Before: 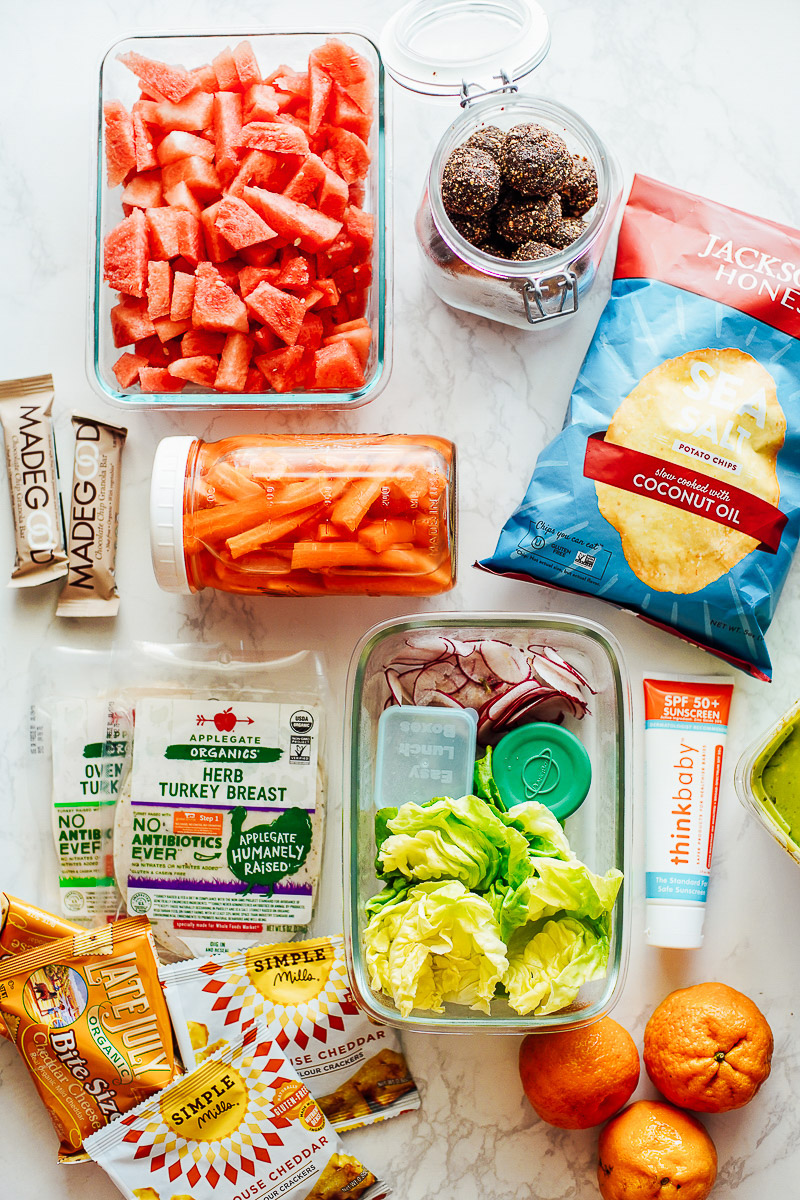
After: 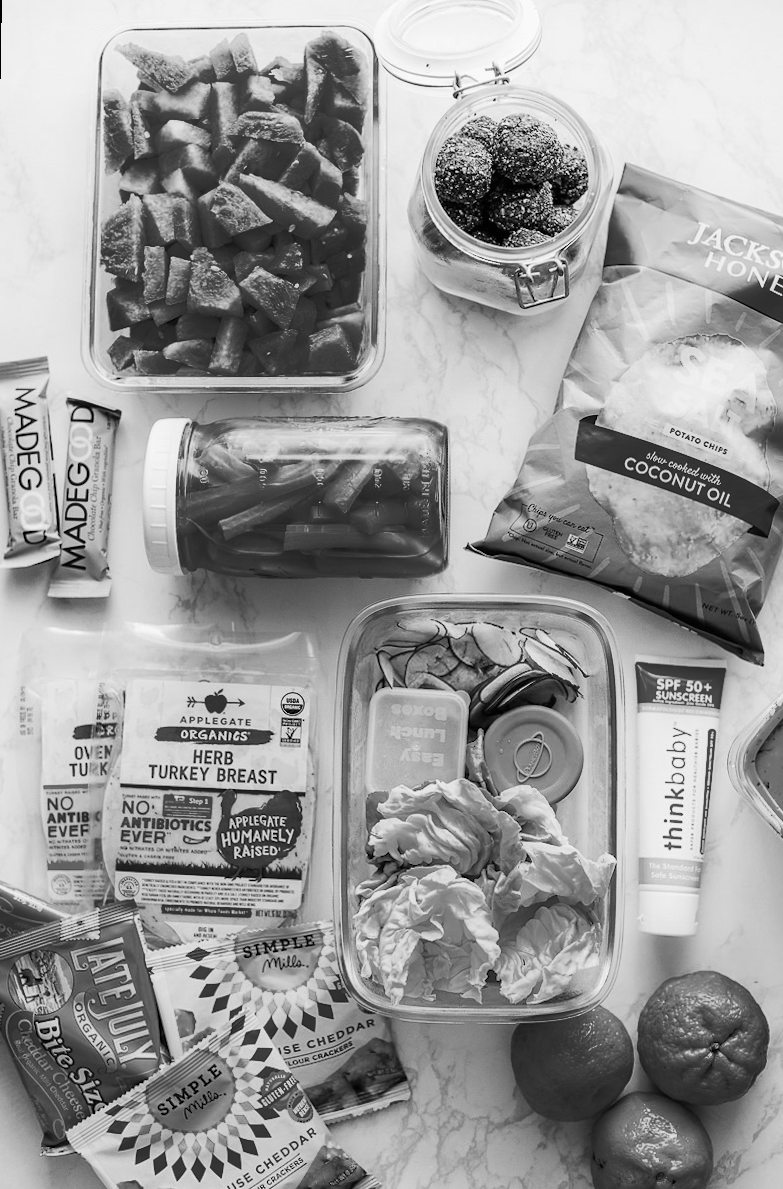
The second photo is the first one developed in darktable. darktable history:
monochrome: a -11.7, b 1.62, size 0.5, highlights 0.38
rotate and perspective: rotation 0.226°, lens shift (vertical) -0.042, crop left 0.023, crop right 0.982, crop top 0.006, crop bottom 0.994
